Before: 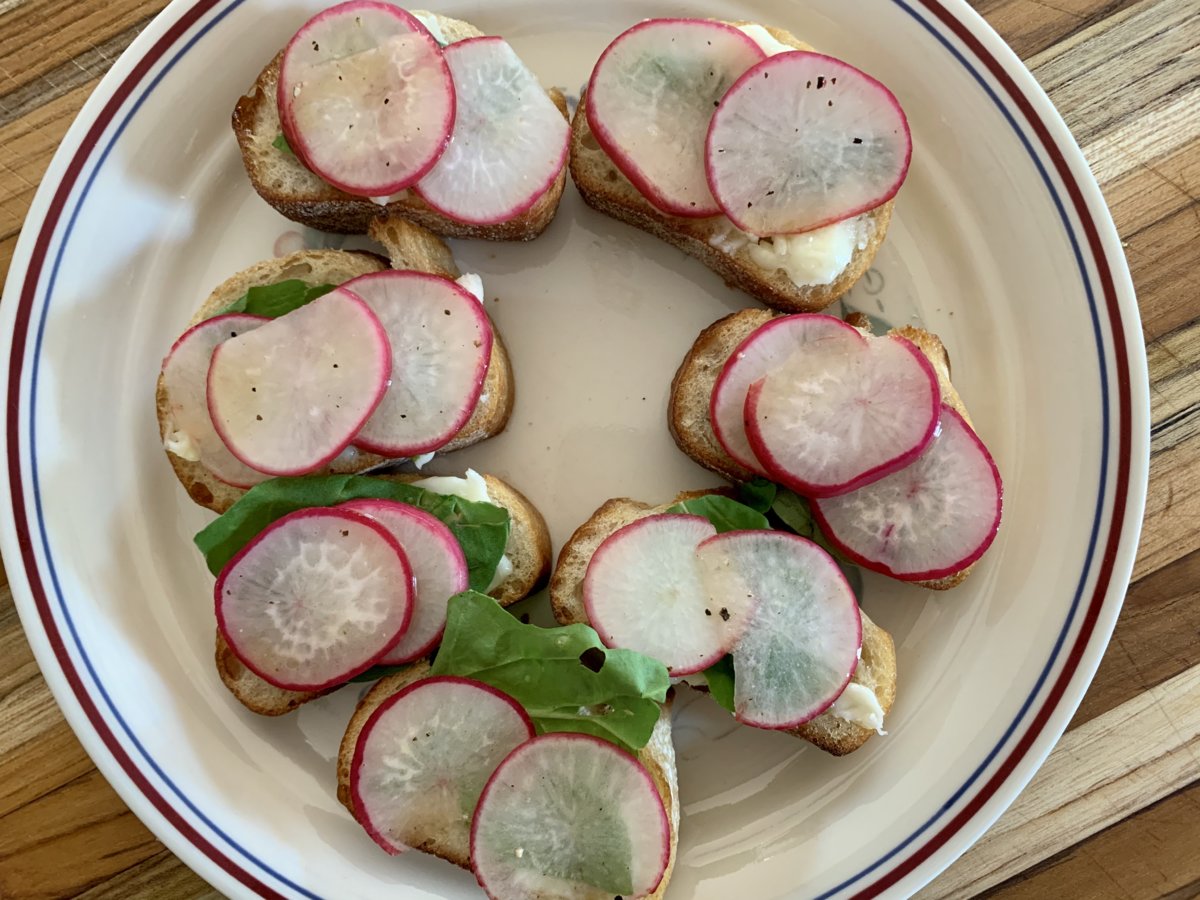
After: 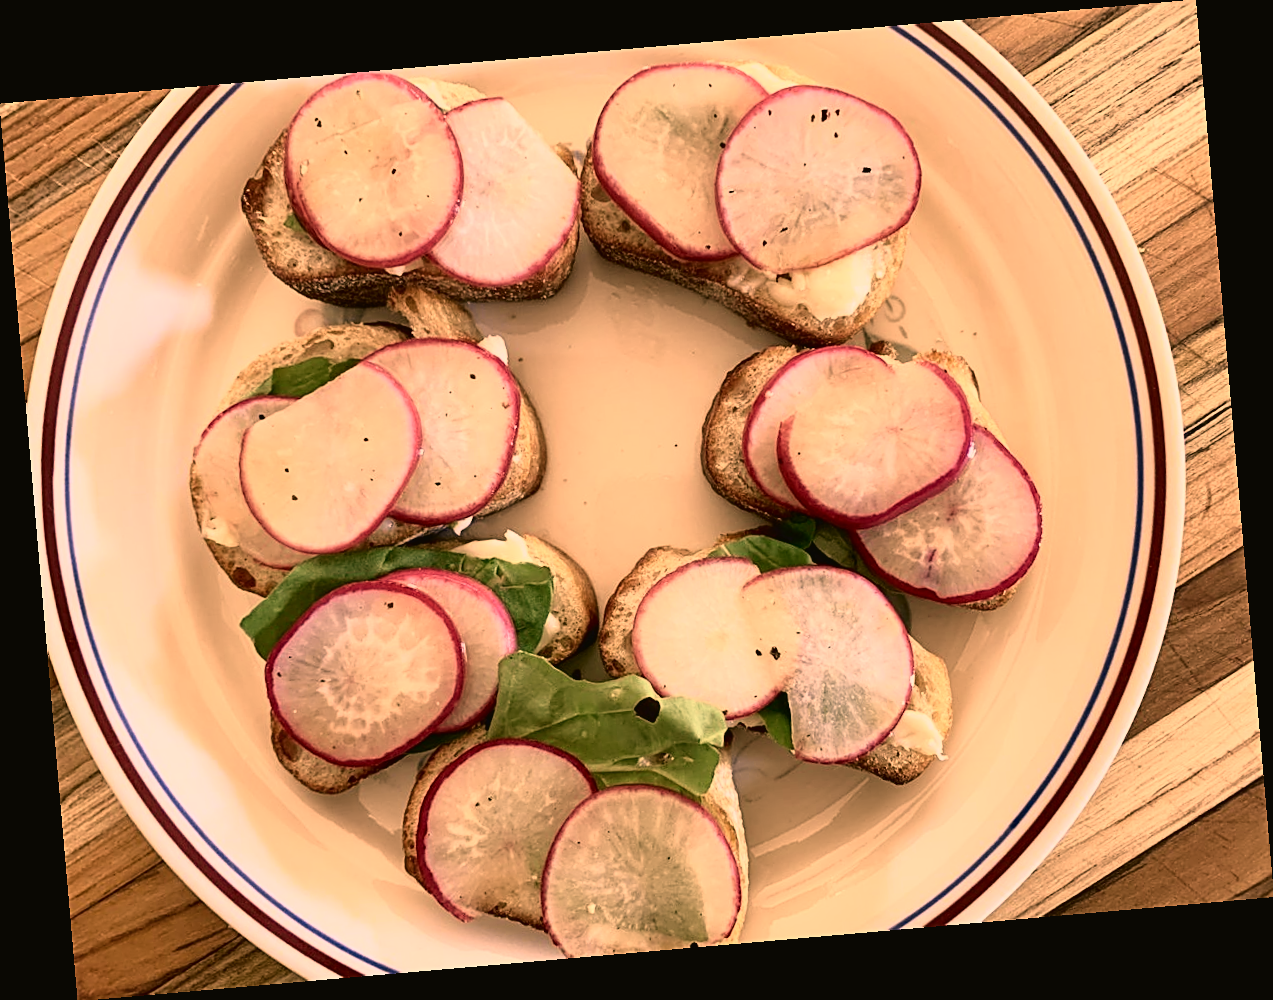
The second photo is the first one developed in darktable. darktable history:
sharpen: on, module defaults
color correction: highlights a* 40, highlights b* 40, saturation 0.69
rotate and perspective: rotation -4.98°, automatic cropping off
tone curve: curves: ch0 [(0, 0.023) (0.087, 0.065) (0.184, 0.168) (0.45, 0.54) (0.57, 0.683) (0.706, 0.841) (0.877, 0.948) (1, 0.984)]; ch1 [(0, 0) (0.388, 0.369) (0.447, 0.447) (0.505, 0.5) (0.534, 0.528) (0.57, 0.571) (0.592, 0.602) (0.644, 0.663) (1, 1)]; ch2 [(0, 0) (0.314, 0.223) (0.427, 0.405) (0.492, 0.496) (0.524, 0.547) (0.534, 0.57) (0.583, 0.605) (0.673, 0.667) (1, 1)], color space Lab, independent channels, preserve colors none
